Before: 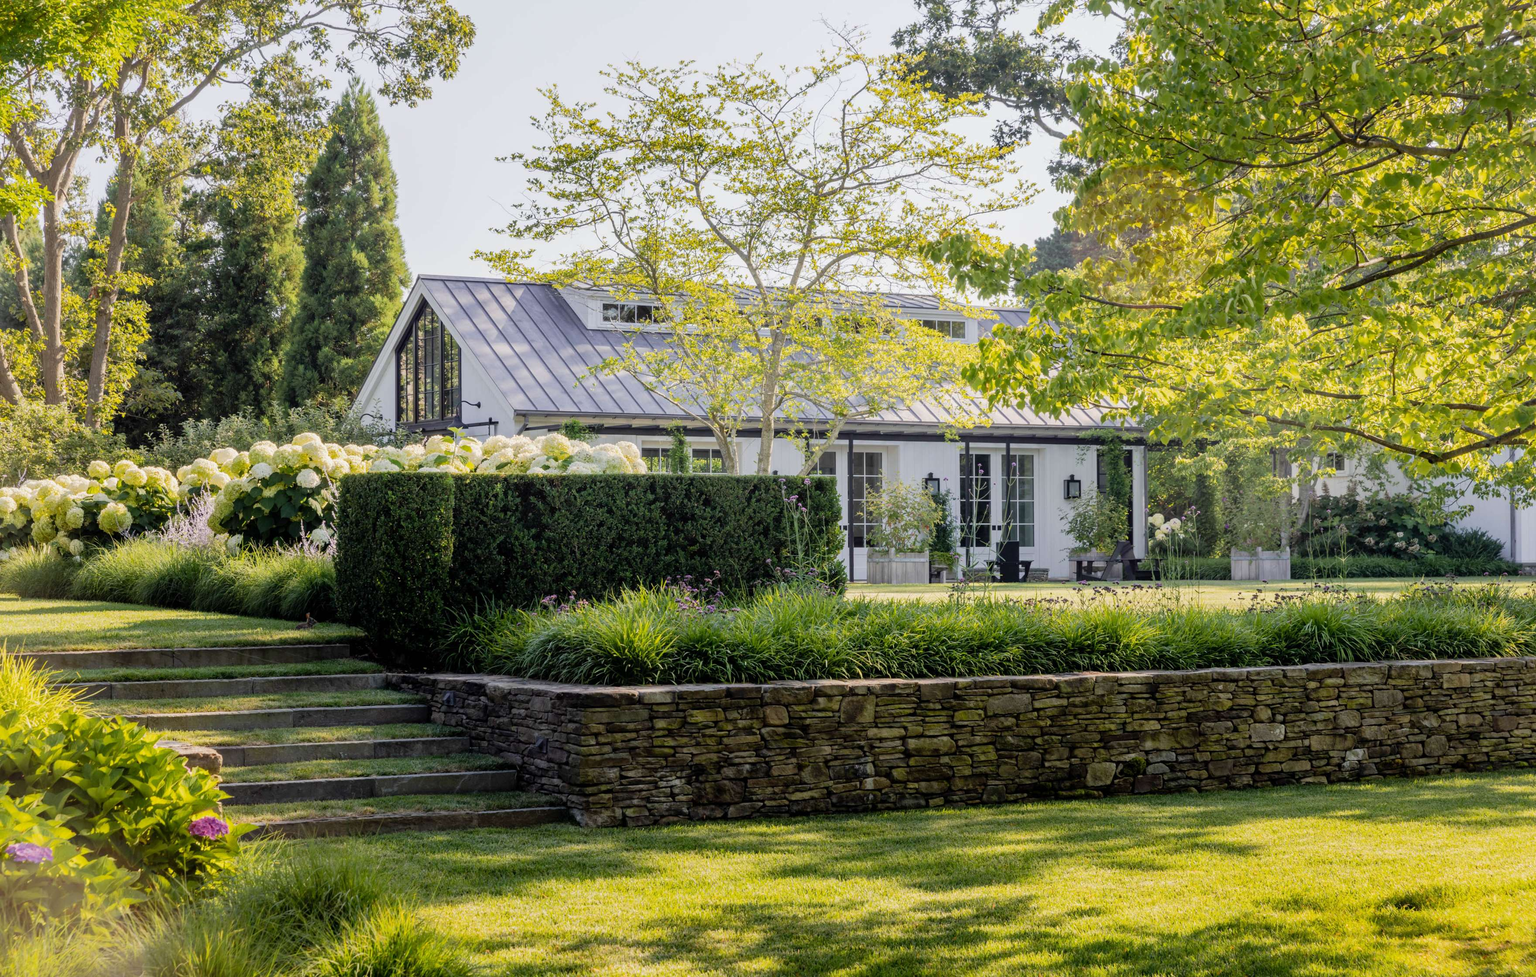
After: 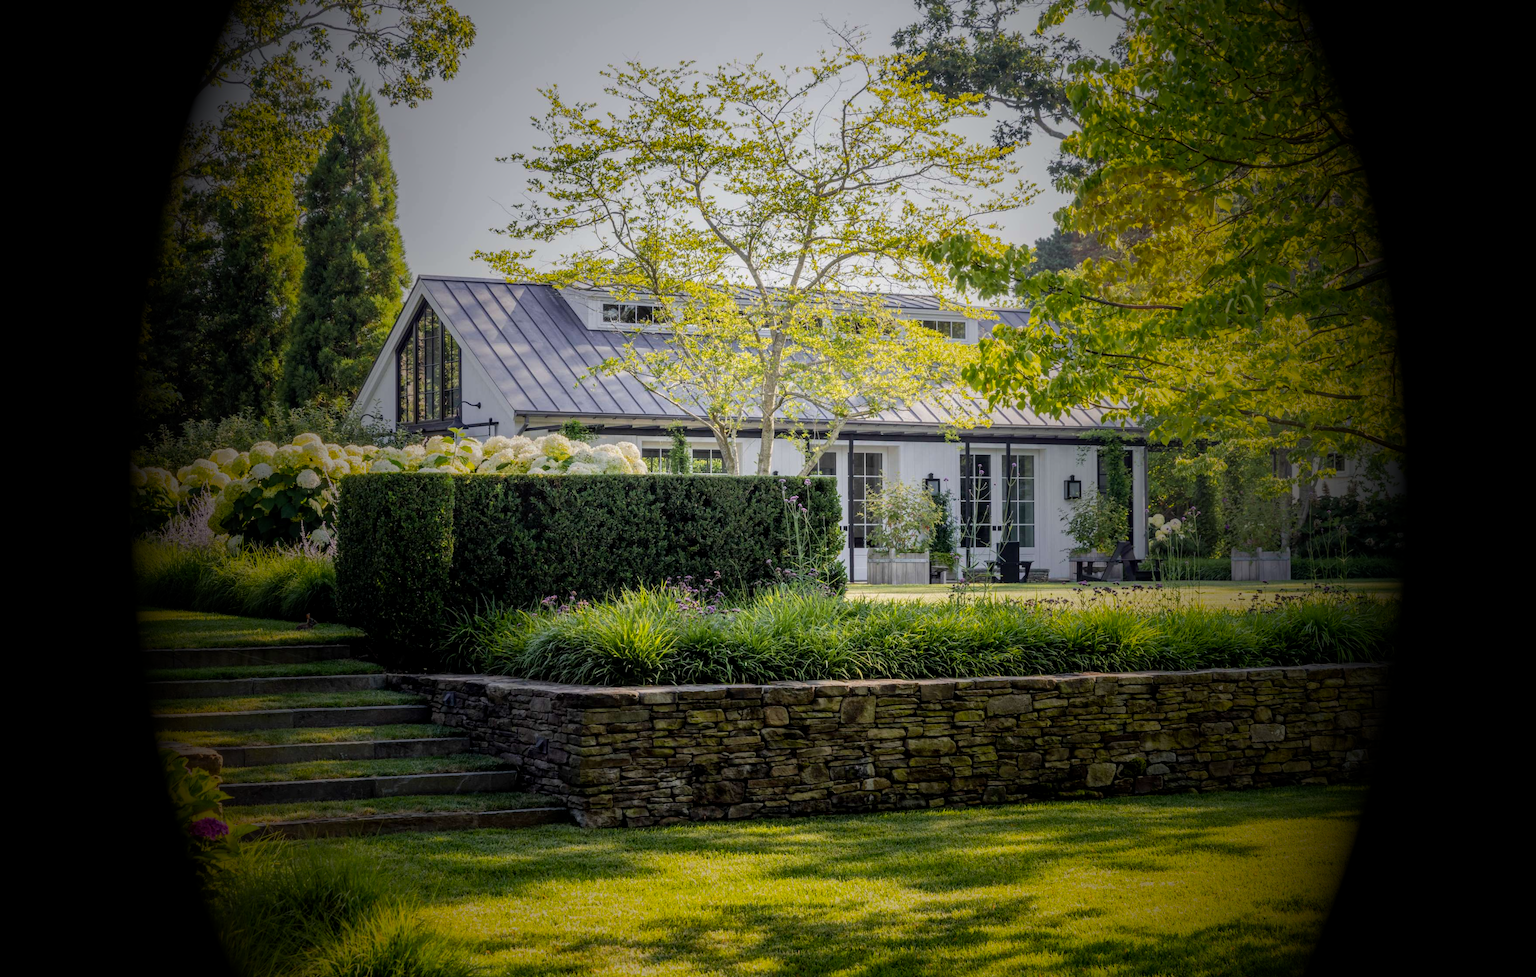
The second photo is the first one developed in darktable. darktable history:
local contrast: on, module defaults
vignetting: fall-off start 15.9%, fall-off radius 100%, brightness -1, saturation 0.5, width/height ratio 0.719
